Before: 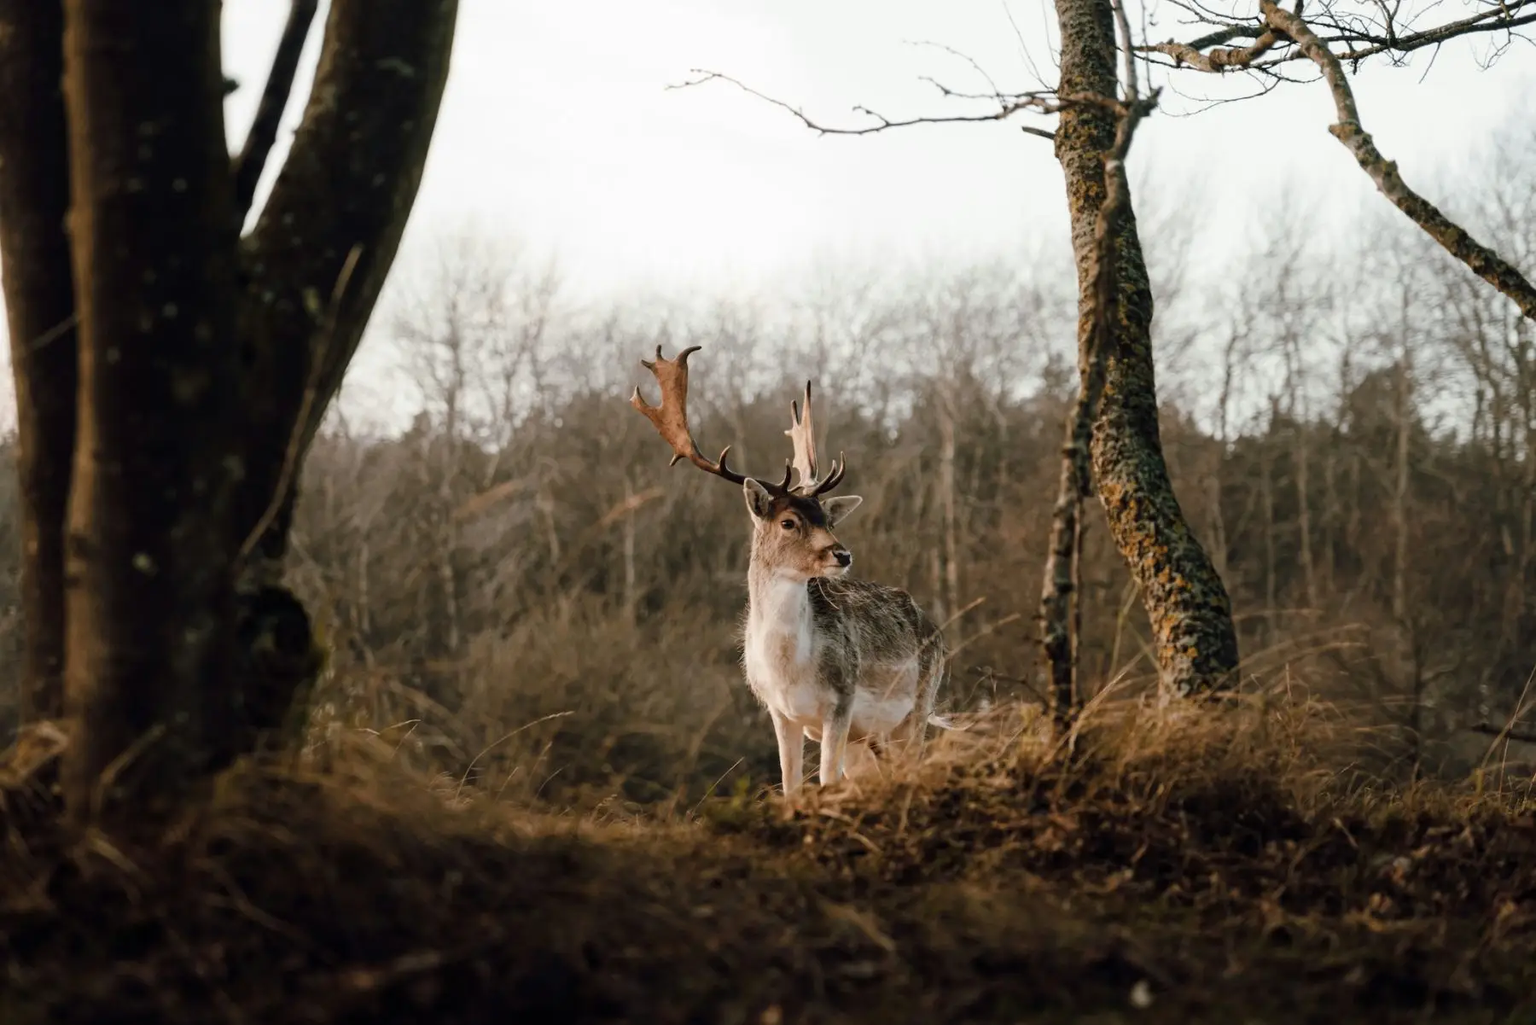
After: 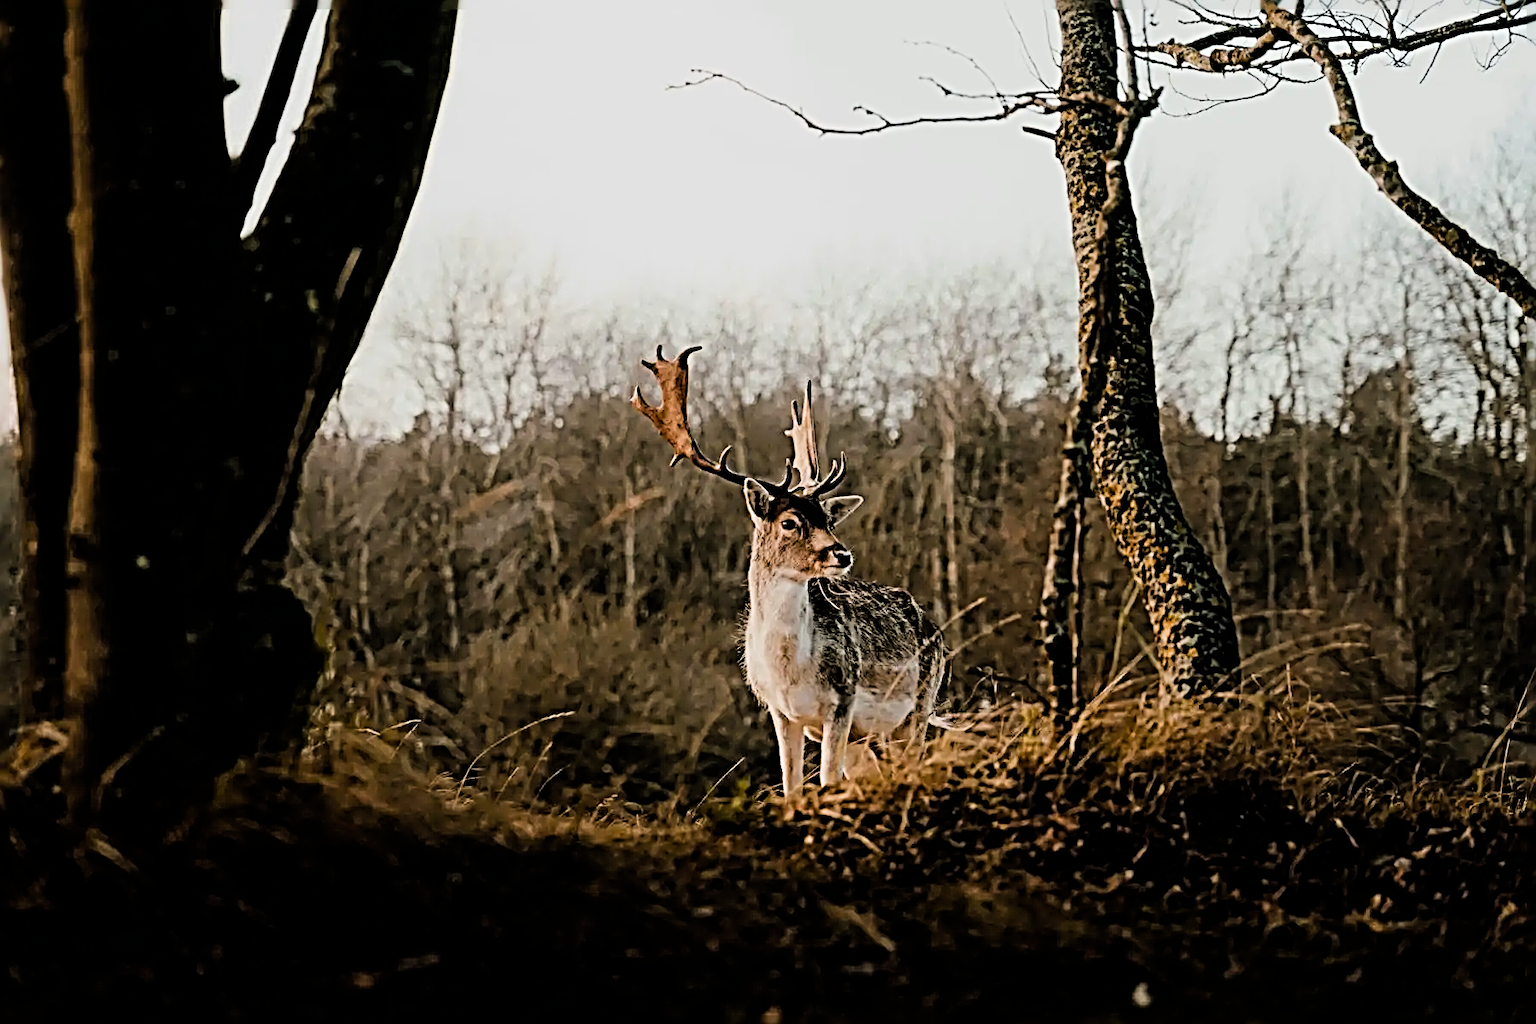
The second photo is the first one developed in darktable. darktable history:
sharpen: radius 4.001, amount 2
color balance rgb: global vibrance 42.74%
filmic rgb: black relative exposure -5 EV, hardness 2.88, contrast 1.3
